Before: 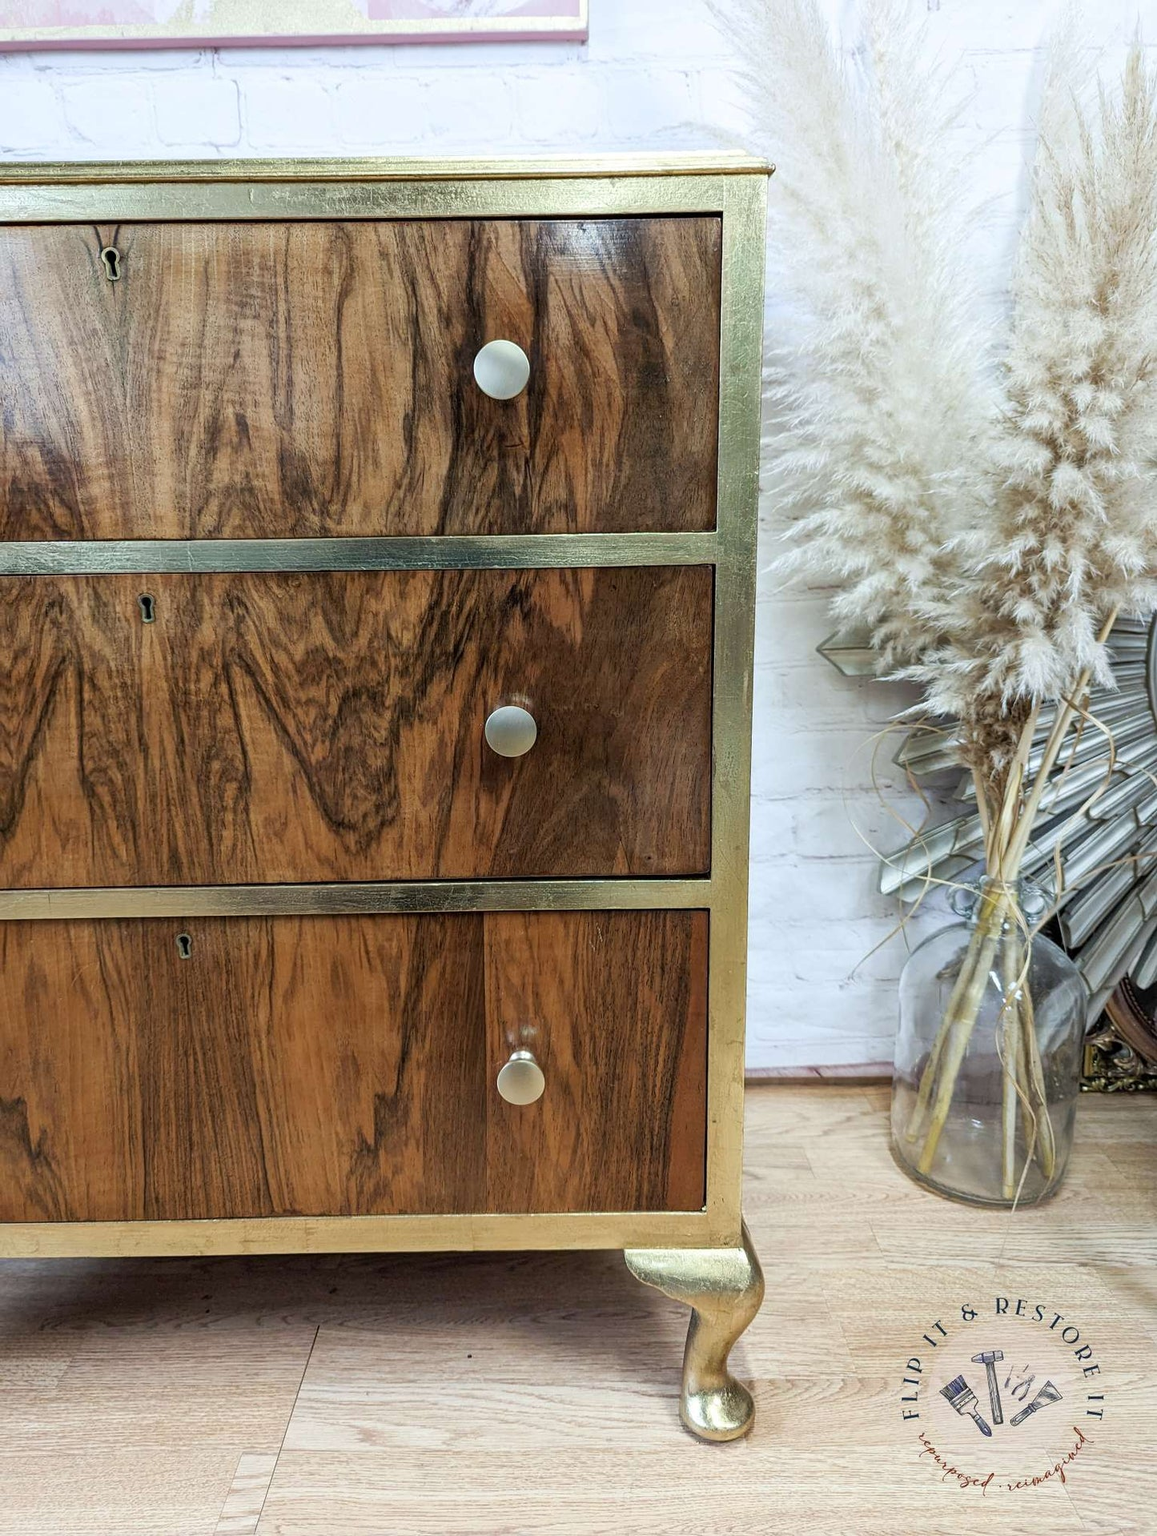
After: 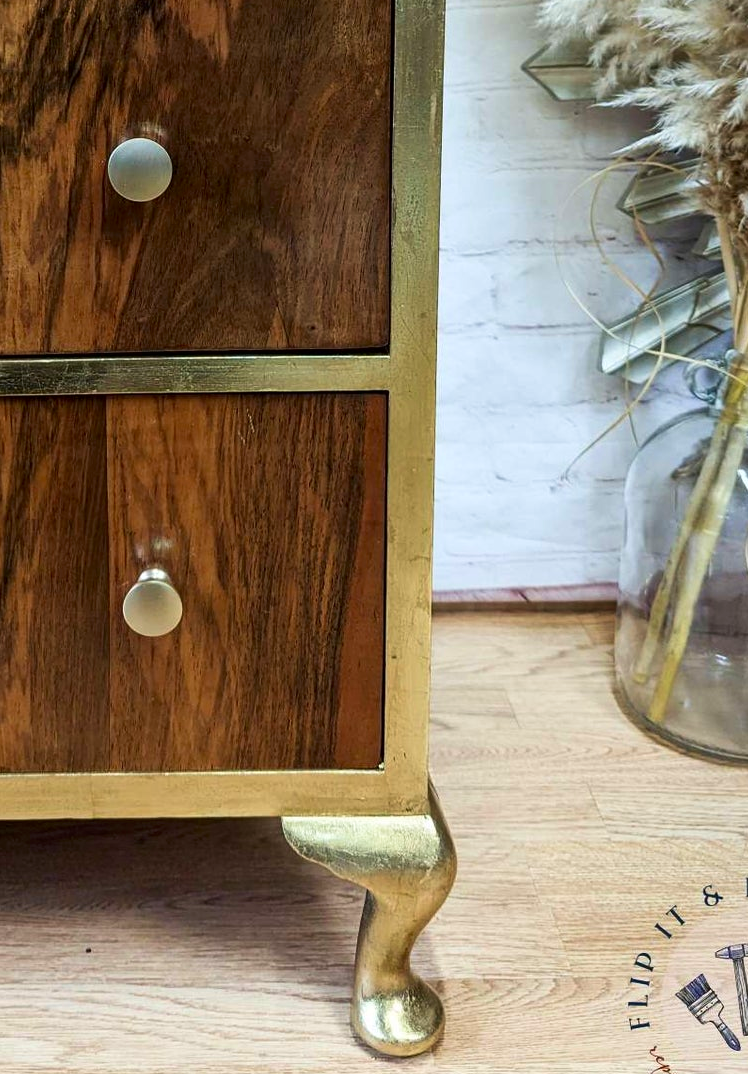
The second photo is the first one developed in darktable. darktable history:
velvia: strength 15%
contrast brightness saturation: contrast 0.13, brightness -0.05, saturation 0.16
crop: left 34.479%, top 38.822%, right 13.718%, bottom 5.172%
